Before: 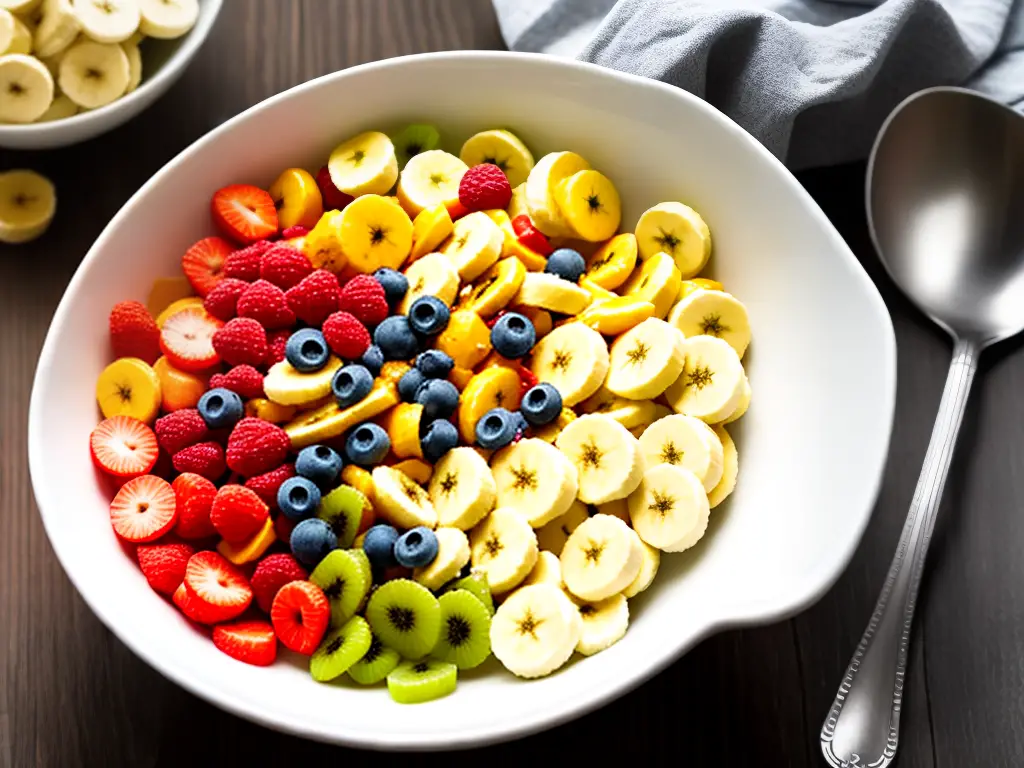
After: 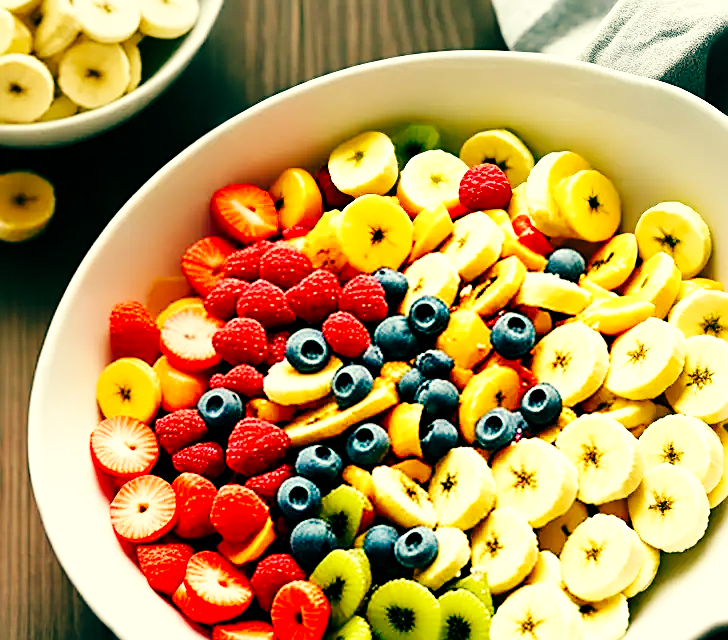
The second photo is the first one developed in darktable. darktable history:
base curve: curves: ch0 [(0, 0) (0.036, 0.025) (0.121, 0.166) (0.206, 0.329) (0.605, 0.79) (1, 1)], preserve colors none
crop: right 28.885%, bottom 16.626%
shadows and highlights: shadows -10, white point adjustment 1.5, highlights 10
sharpen: on, module defaults
color balance: mode lift, gamma, gain (sRGB), lift [1, 0.69, 1, 1], gamma [1, 1.482, 1, 1], gain [1, 1, 1, 0.802]
